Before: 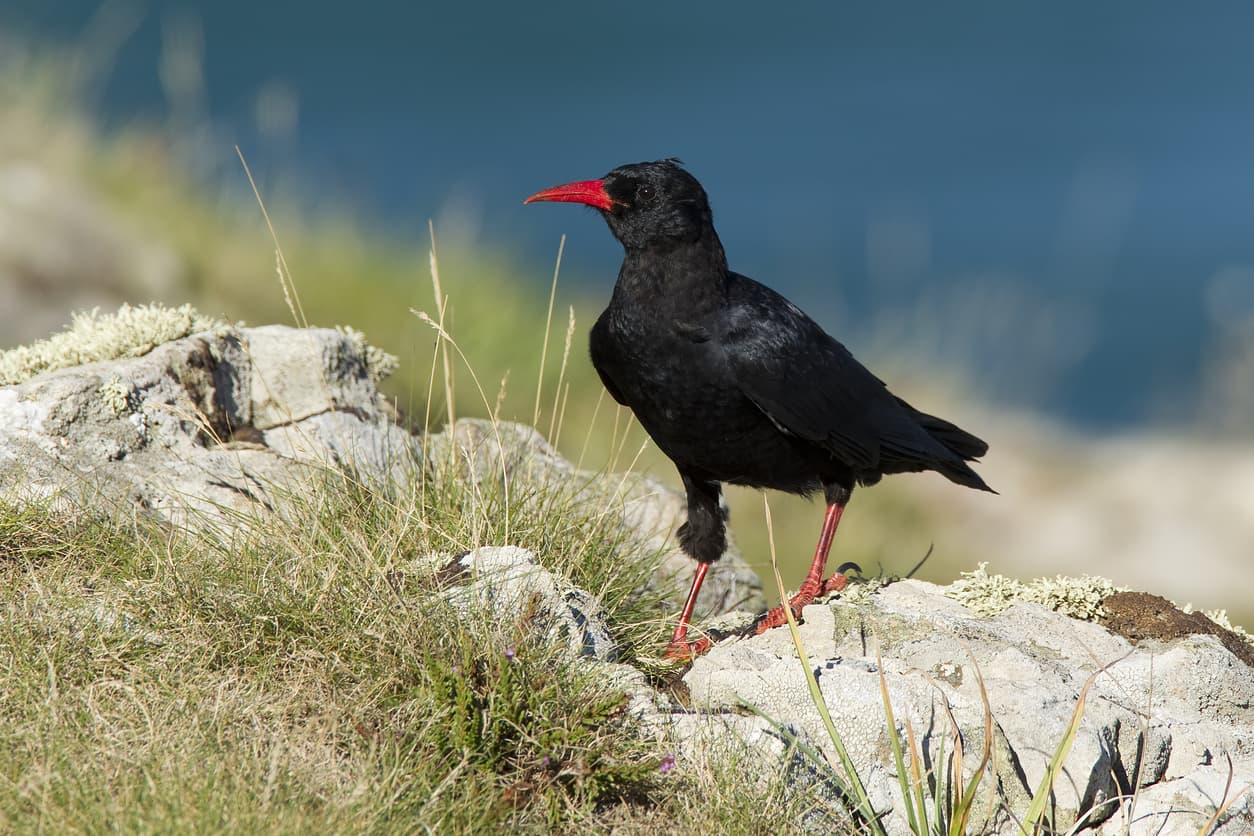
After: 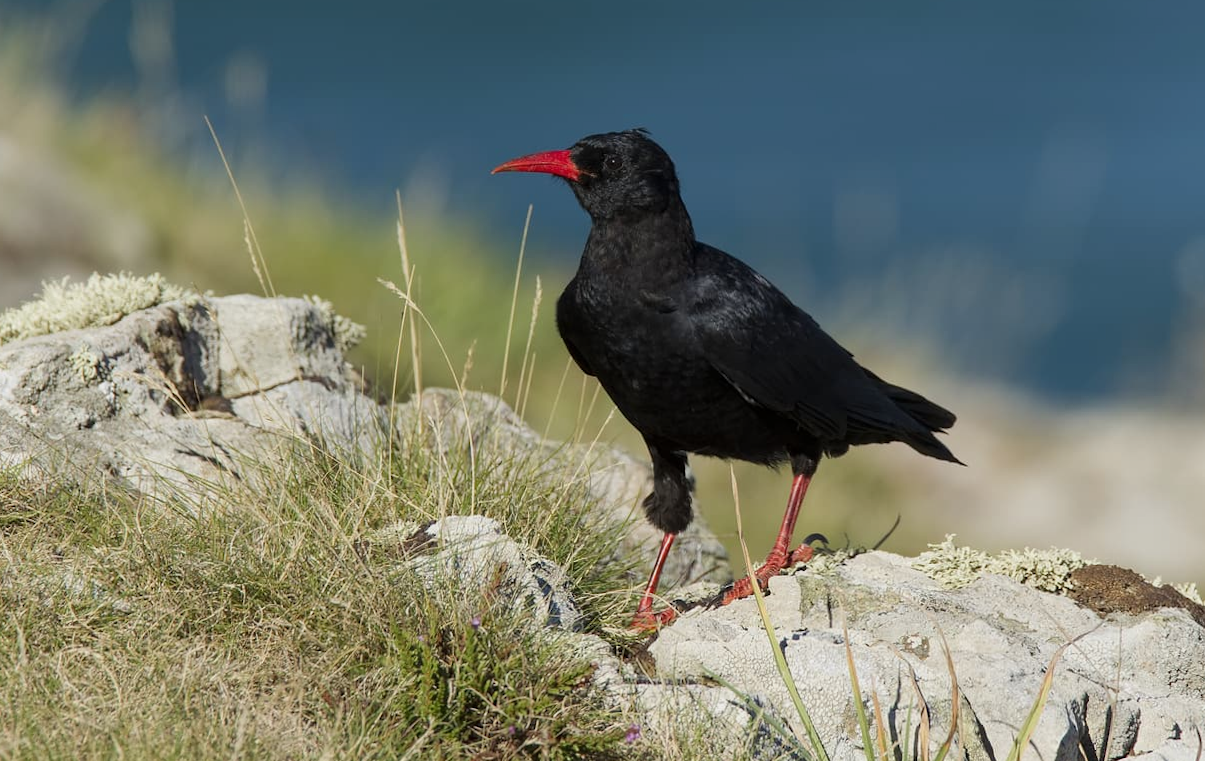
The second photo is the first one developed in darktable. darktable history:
rotate and perspective: rotation 0.192°, lens shift (horizontal) -0.015, crop left 0.005, crop right 0.996, crop top 0.006, crop bottom 0.99
crop: left 1.964%, top 3.251%, right 1.122%, bottom 4.933%
exposure: exposure -0.242 EV, compensate highlight preservation false
